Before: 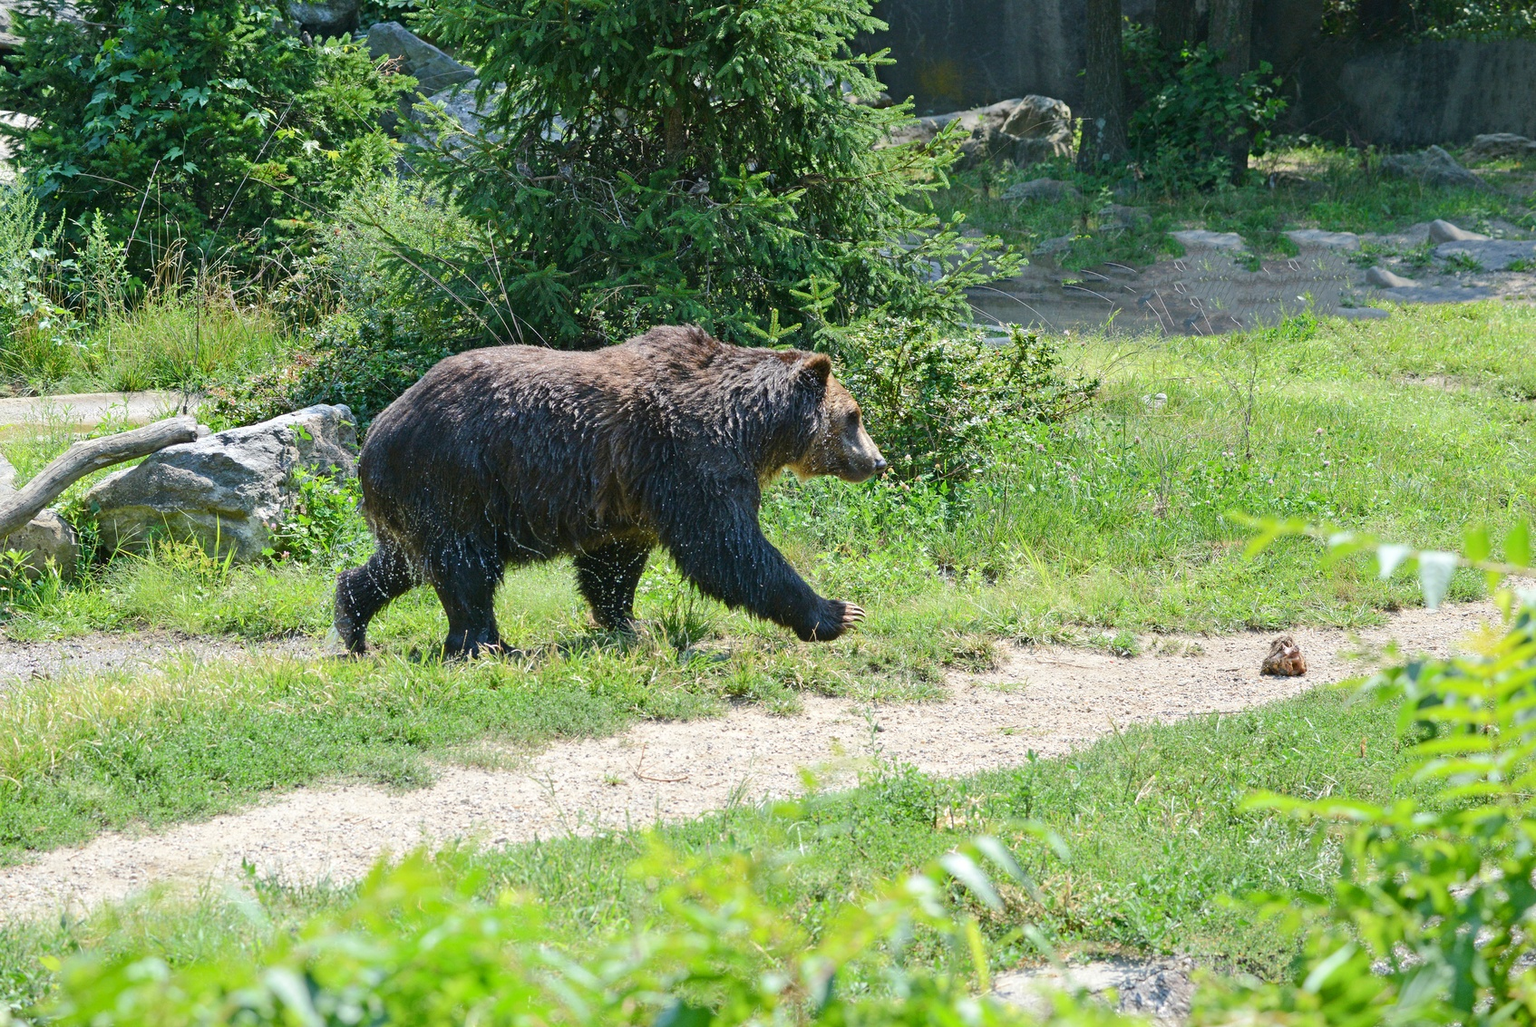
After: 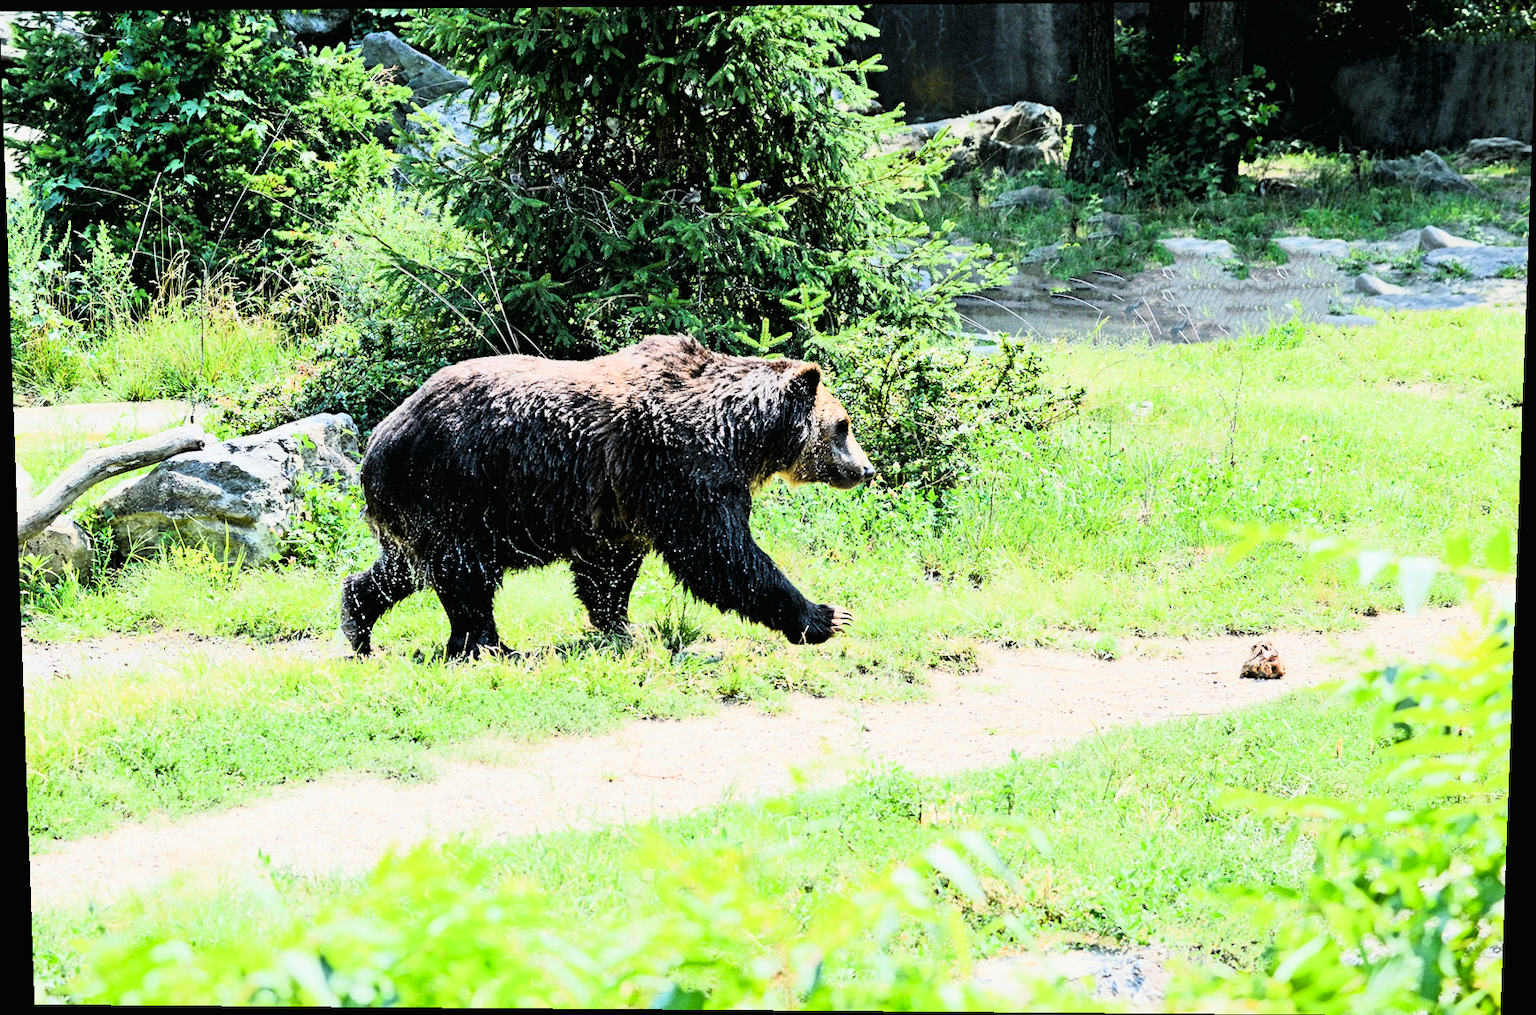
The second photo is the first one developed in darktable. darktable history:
rgb levels: levels [[0.013, 0.434, 0.89], [0, 0.5, 1], [0, 0.5, 1]]
tone curve: curves: ch0 [(0.016, 0.011) (0.084, 0.026) (0.469, 0.508) (0.721, 0.862) (1, 1)], color space Lab, linked channels, preserve colors none
exposure: black level correction 0.003, exposure 0.383 EV, compensate highlight preservation false
filmic rgb: black relative exposure -7.5 EV, white relative exposure 5 EV, hardness 3.31, contrast 1.3, contrast in shadows safe
rotate and perspective: lens shift (vertical) 0.048, lens shift (horizontal) -0.024, automatic cropping off
